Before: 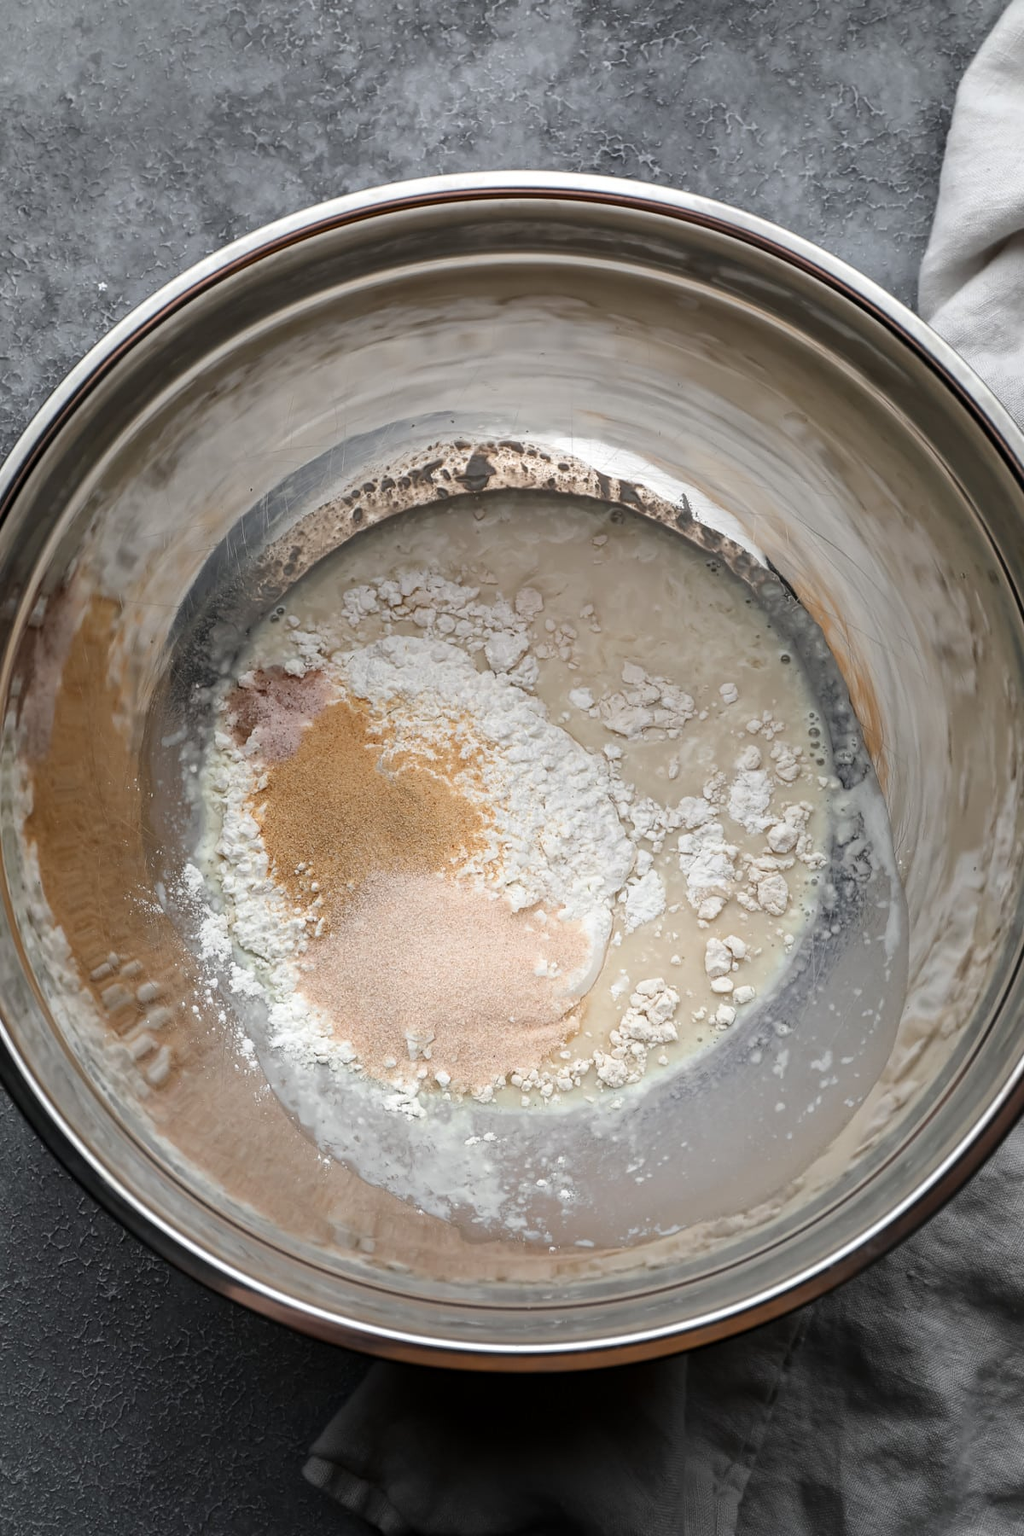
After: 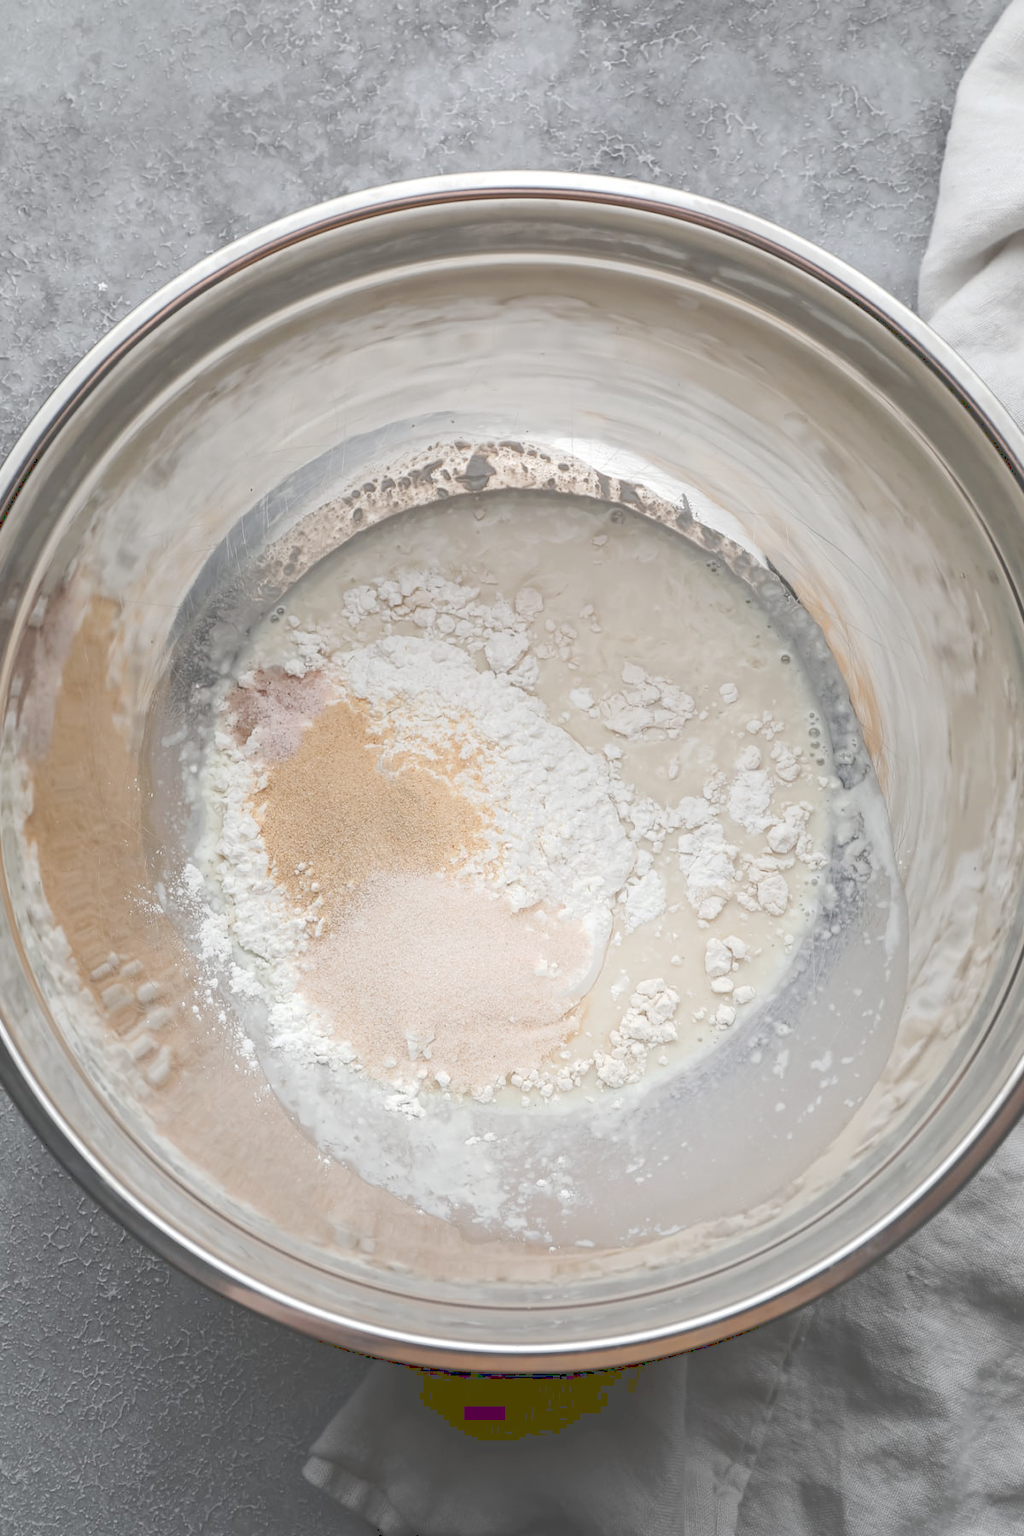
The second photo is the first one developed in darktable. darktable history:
tone curve: curves: ch0 [(0, 0) (0.003, 0.275) (0.011, 0.288) (0.025, 0.309) (0.044, 0.326) (0.069, 0.346) (0.1, 0.37) (0.136, 0.396) (0.177, 0.432) (0.224, 0.473) (0.277, 0.516) (0.335, 0.566) (0.399, 0.611) (0.468, 0.661) (0.543, 0.711) (0.623, 0.761) (0.709, 0.817) (0.801, 0.867) (0.898, 0.911) (1, 1)], preserve colors none
